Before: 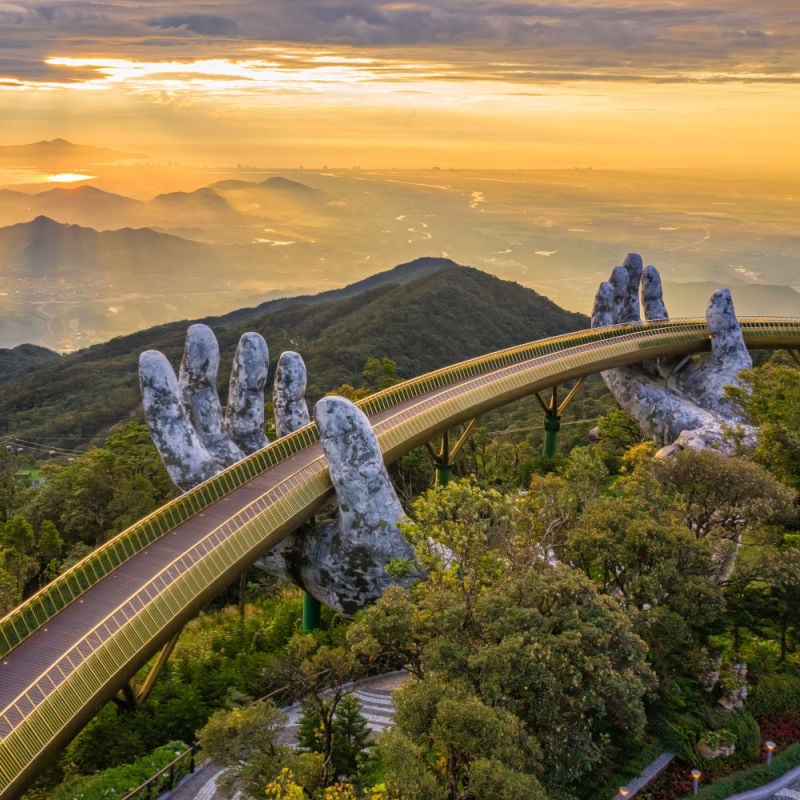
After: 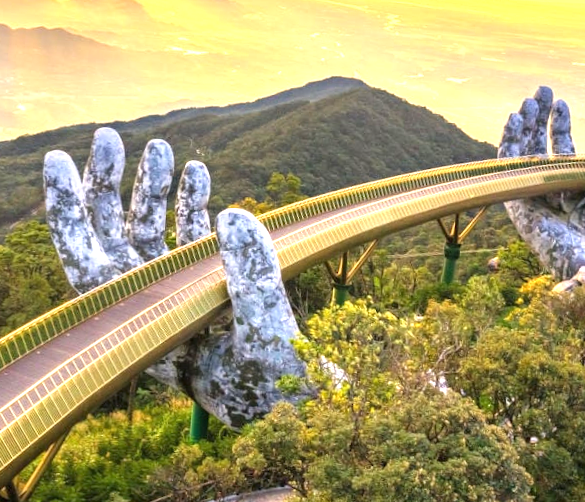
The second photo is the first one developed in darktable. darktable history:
crop and rotate: angle -3.86°, left 9.909%, top 21.114%, right 12.077%, bottom 11.922%
exposure: black level correction 0, exposure 1.458 EV, compensate exposure bias true, compensate highlight preservation false
